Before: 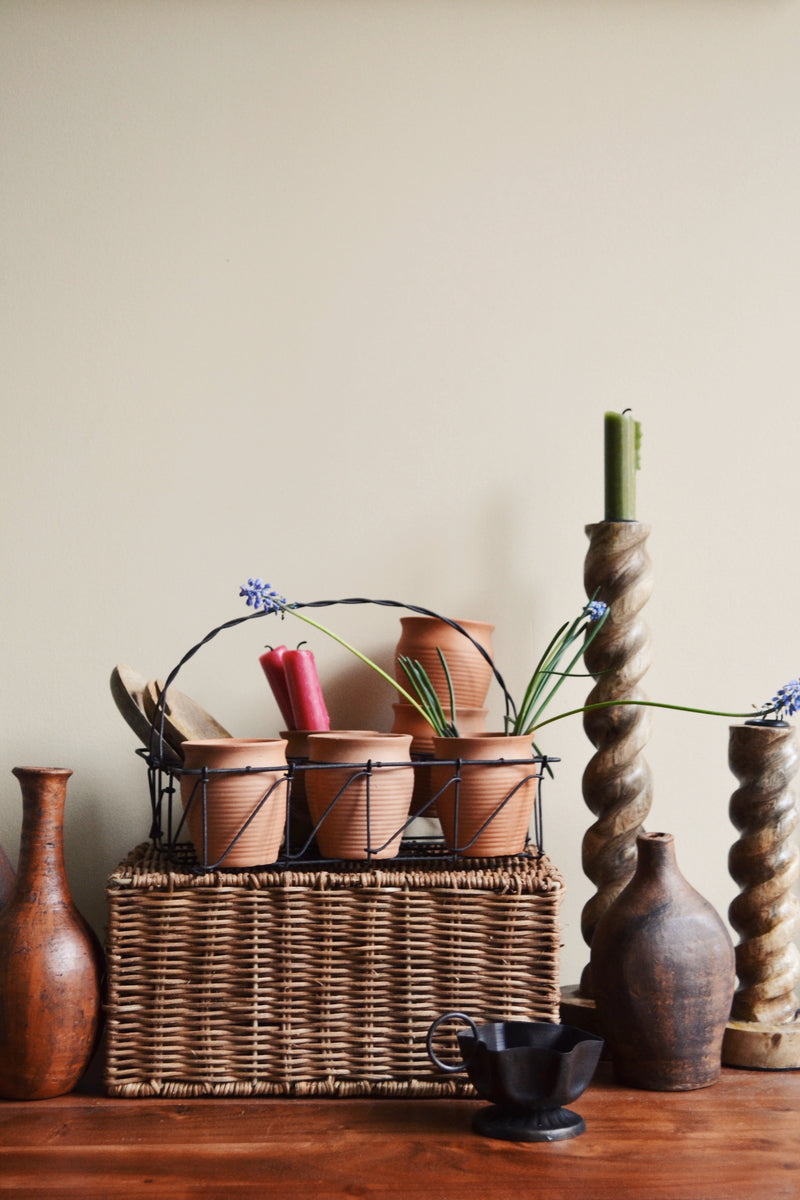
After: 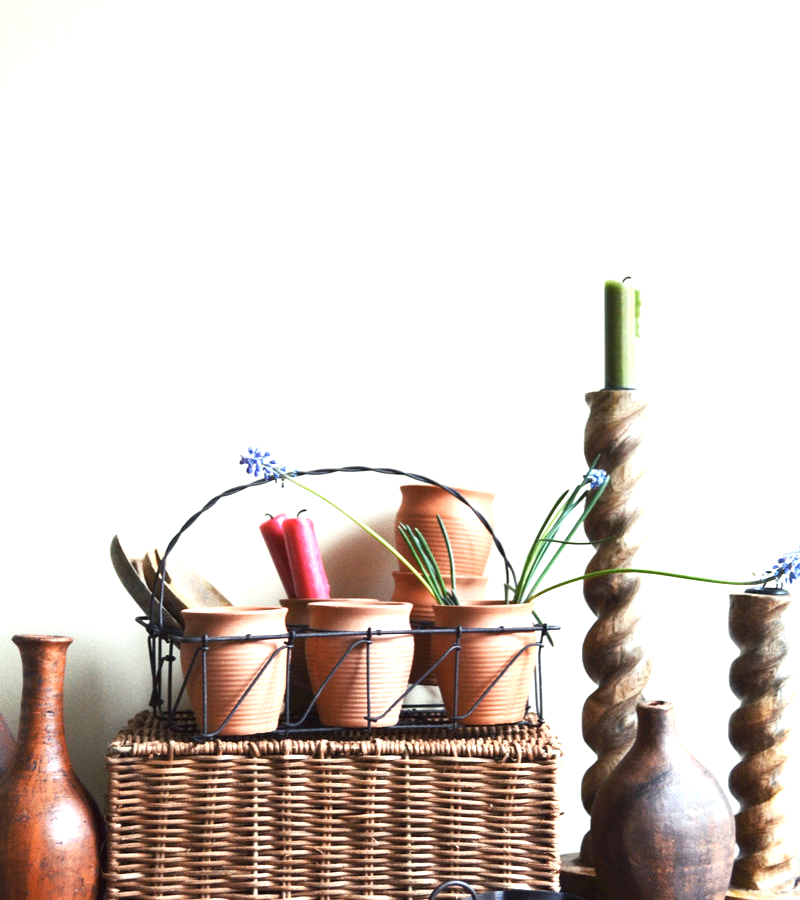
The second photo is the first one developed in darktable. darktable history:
exposure: black level correction 0, exposure 1.097 EV, compensate exposure bias true, compensate highlight preservation false
crop: top 11.051%, bottom 13.923%
color calibration: illuminant Planckian (black body), adaptation linear Bradford (ICC v4), x 0.362, y 0.366, temperature 4501.94 K
